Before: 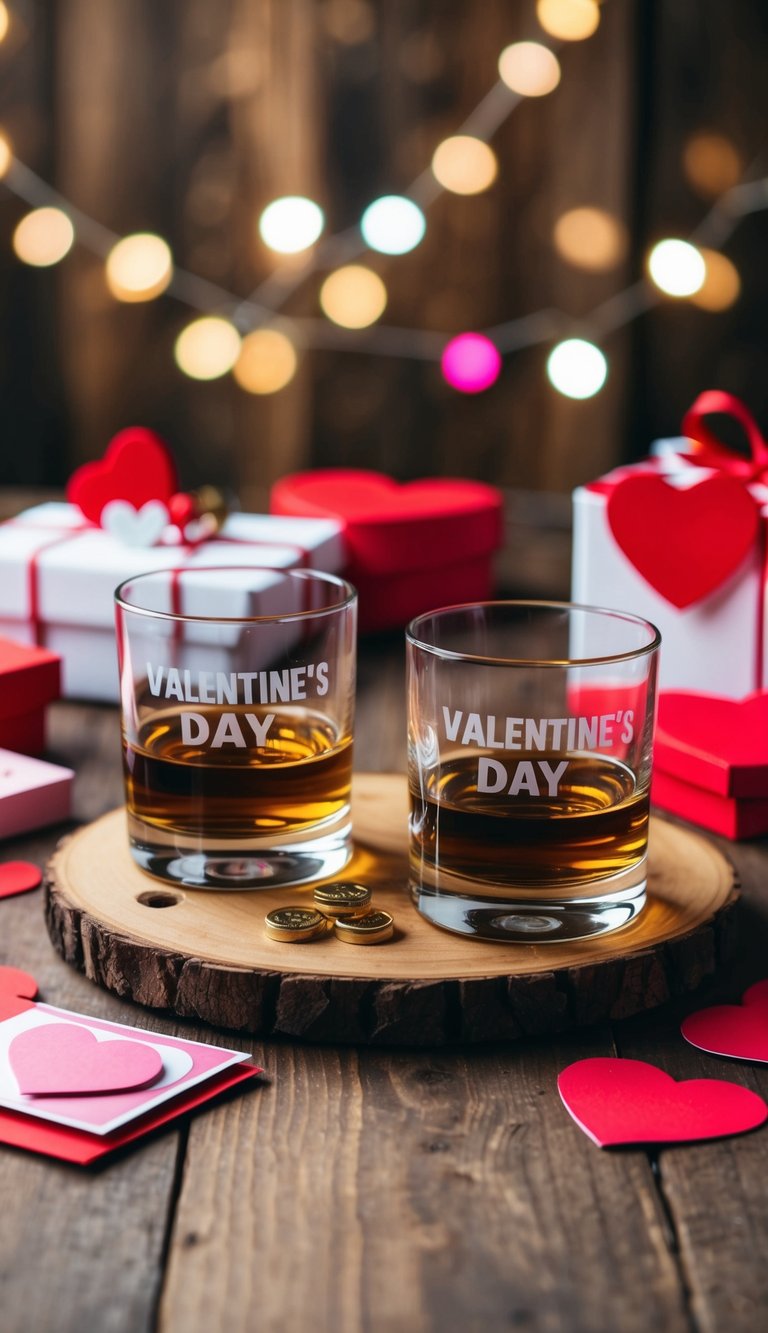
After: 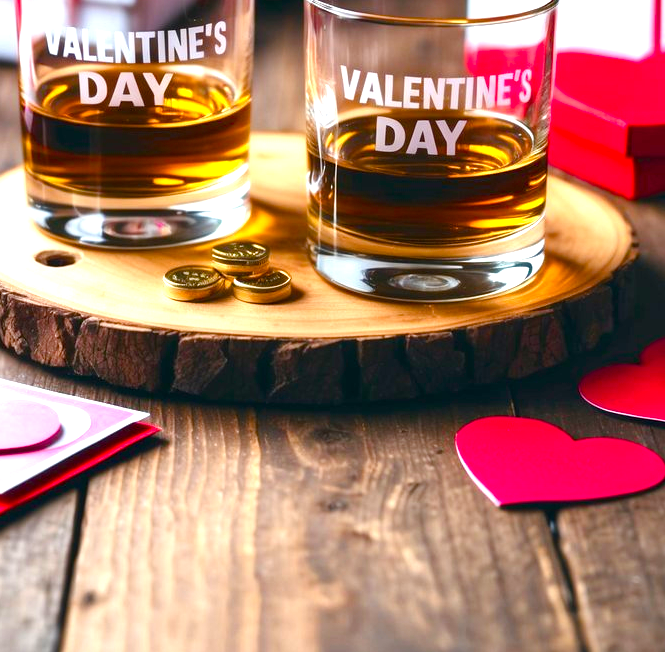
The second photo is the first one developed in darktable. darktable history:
color balance rgb: perceptual saturation grading › global saturation 35%, perceptual saturation grading › highlights -25%, perceptual saturation grading › shadows 50%
crop and rotate: left 13.306%, top 48.129%, bottom 2.928%
exposure: black level correction 0, exposure 1.2 EV, compensate exposure bias true, compensate highlight preservation false
